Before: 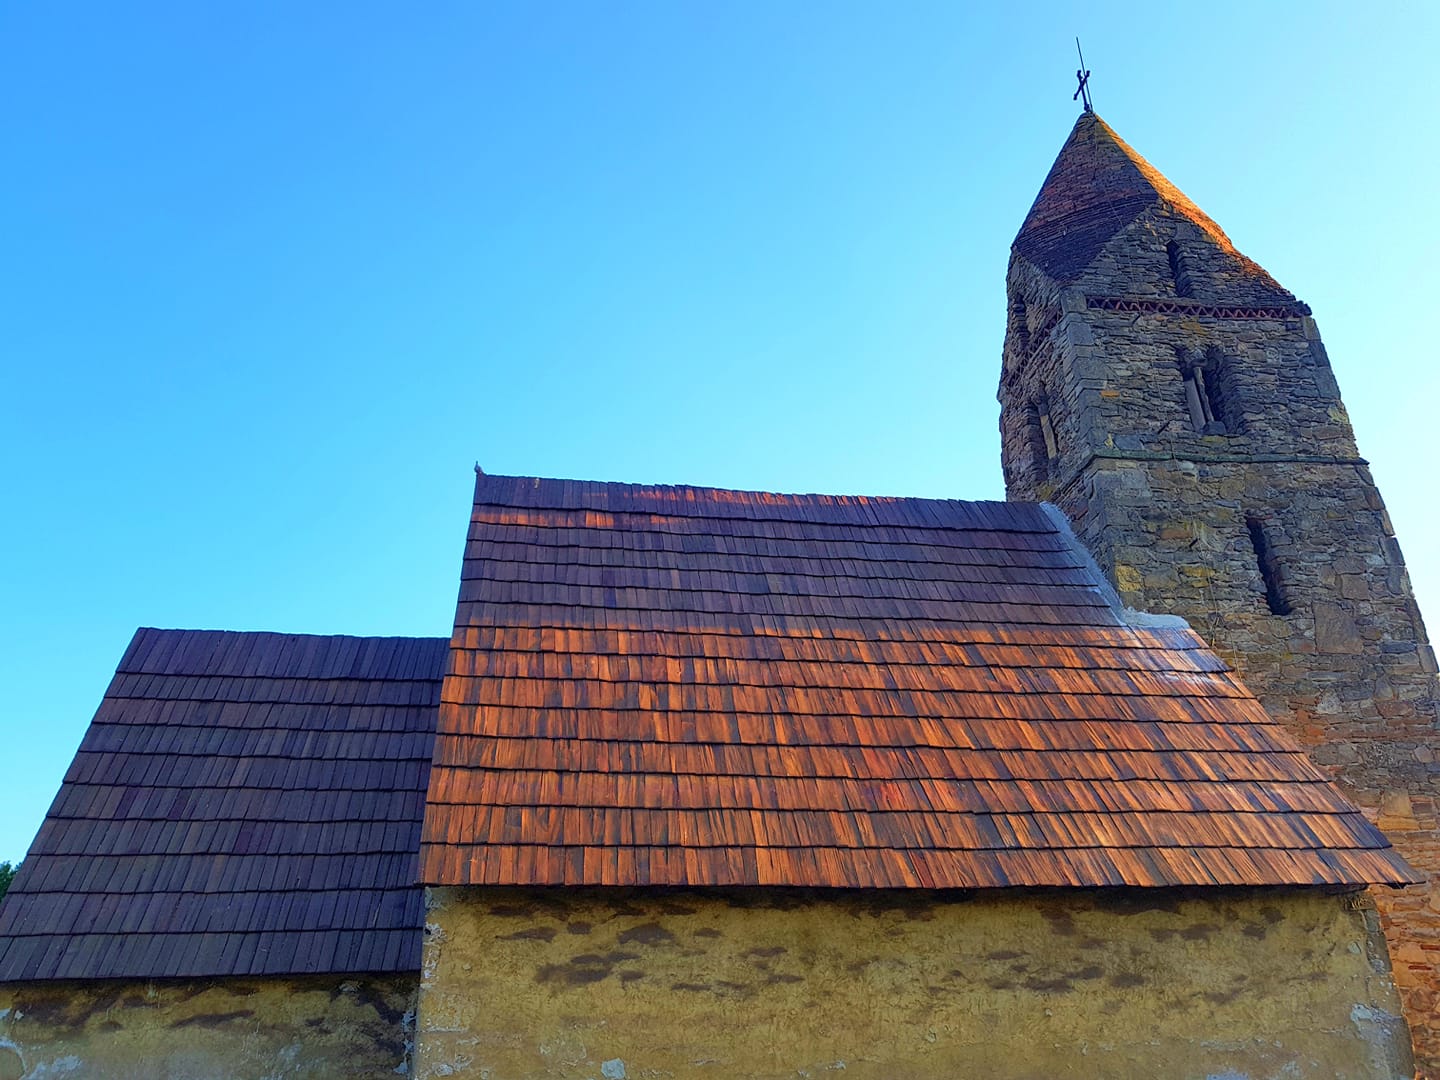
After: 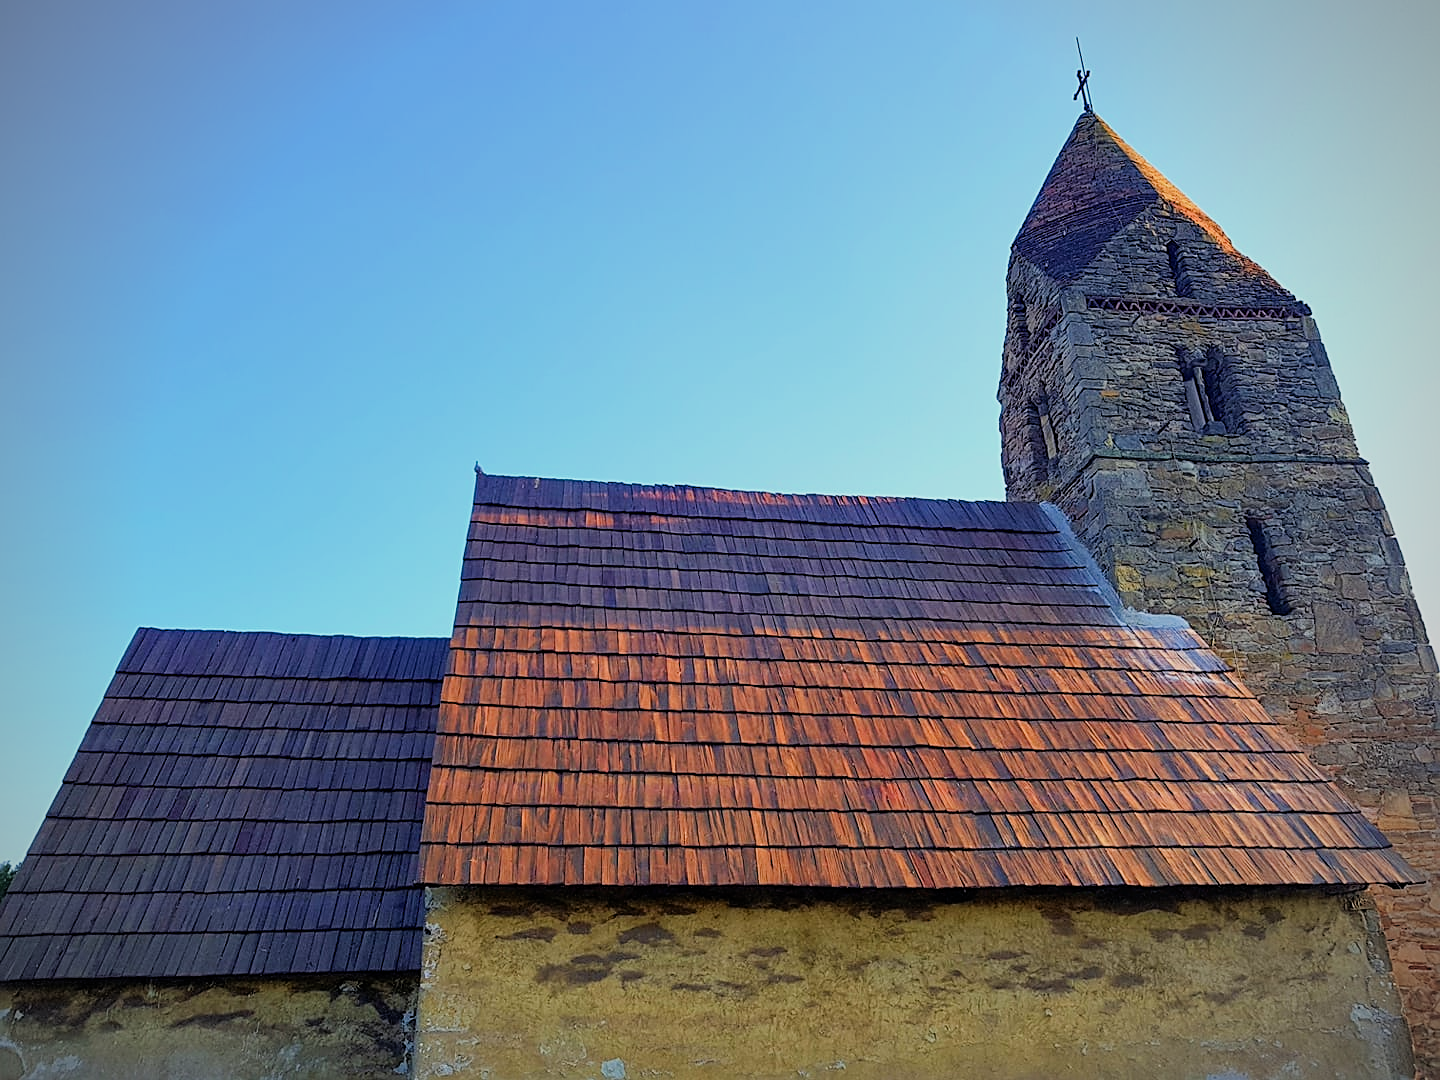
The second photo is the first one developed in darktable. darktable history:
sharpen: on, module defaults
filmic rgb: black relative exposure -8.01 EV, white relative exposure 4.04 EV, hardness 4.14
exposure: exposure 0.196 EV, compensate exposure bias true, compensate highlight preservation false
vignetting: on, module defaults
